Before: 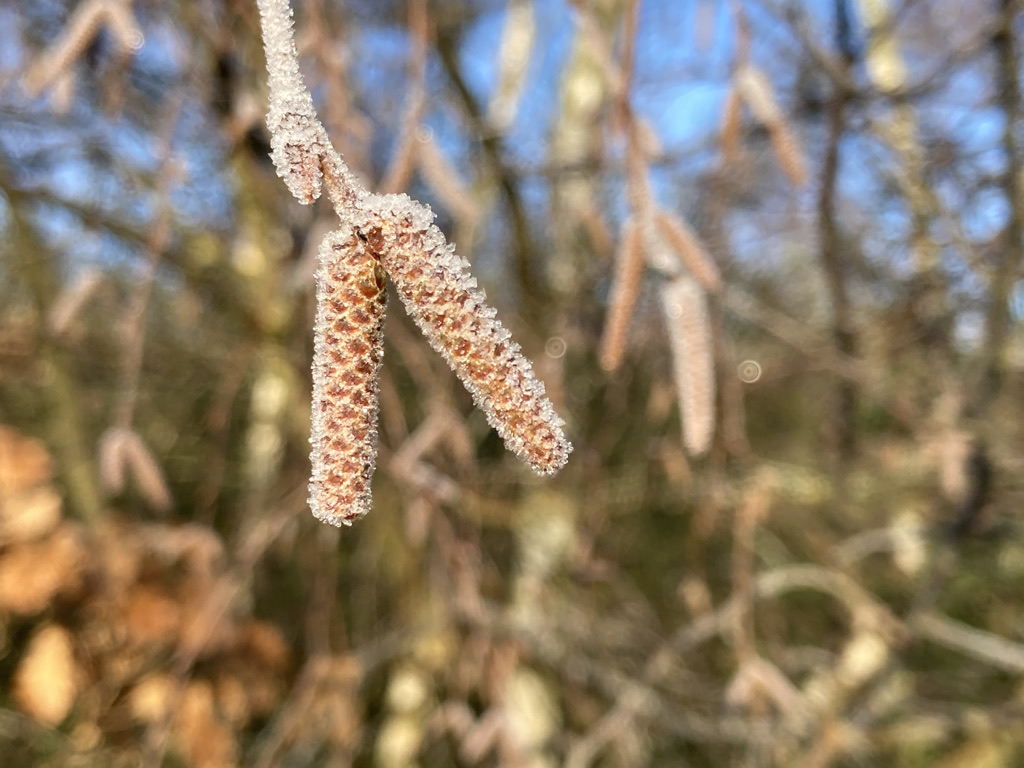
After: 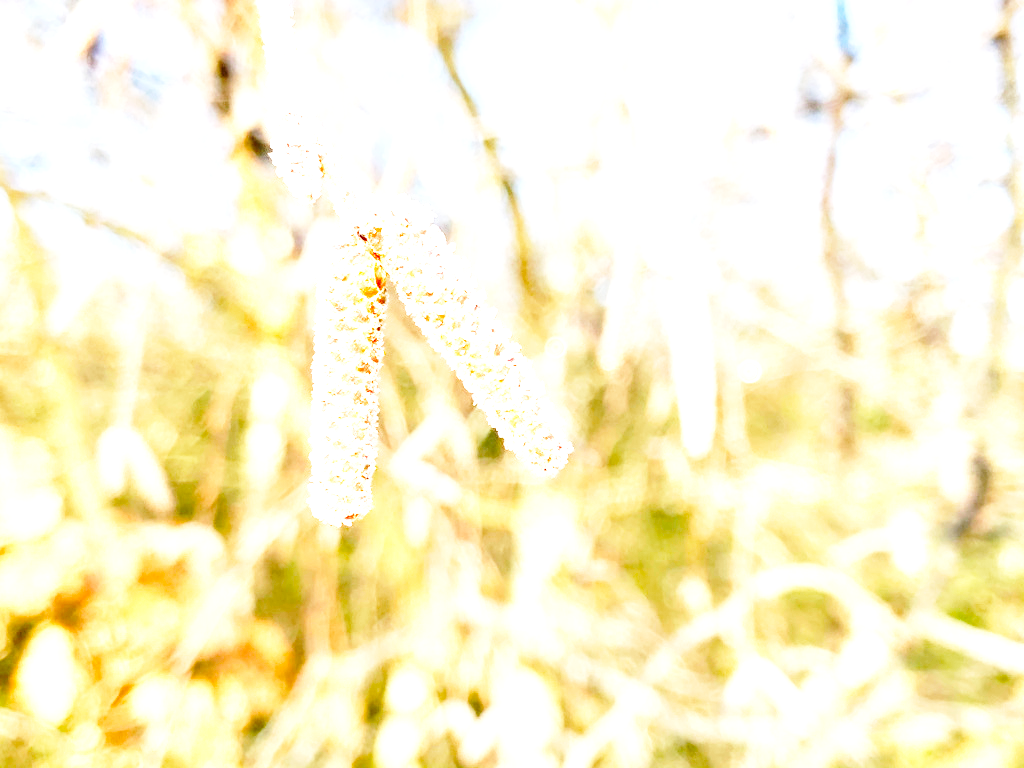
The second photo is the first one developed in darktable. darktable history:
exposure: black level correction 0.001, exposure 2.615 EV, compensate highlight preservation false
color balance rgb: perceptual saturation grading › global saturation 0.72%, perceptual brilliance grading › mid-tones 9.036%, perceptual brilliance grading › shadows 14.459%, global vibrance 10.53%, saturation formula JzAzBz (2021)
base curve: curves: ch0 [(0, 0) (0.028, 0.03) (0.121, 0.232) (0.46, 0.748) (0.859, 0.968) (1, 1)], preserve colors none
